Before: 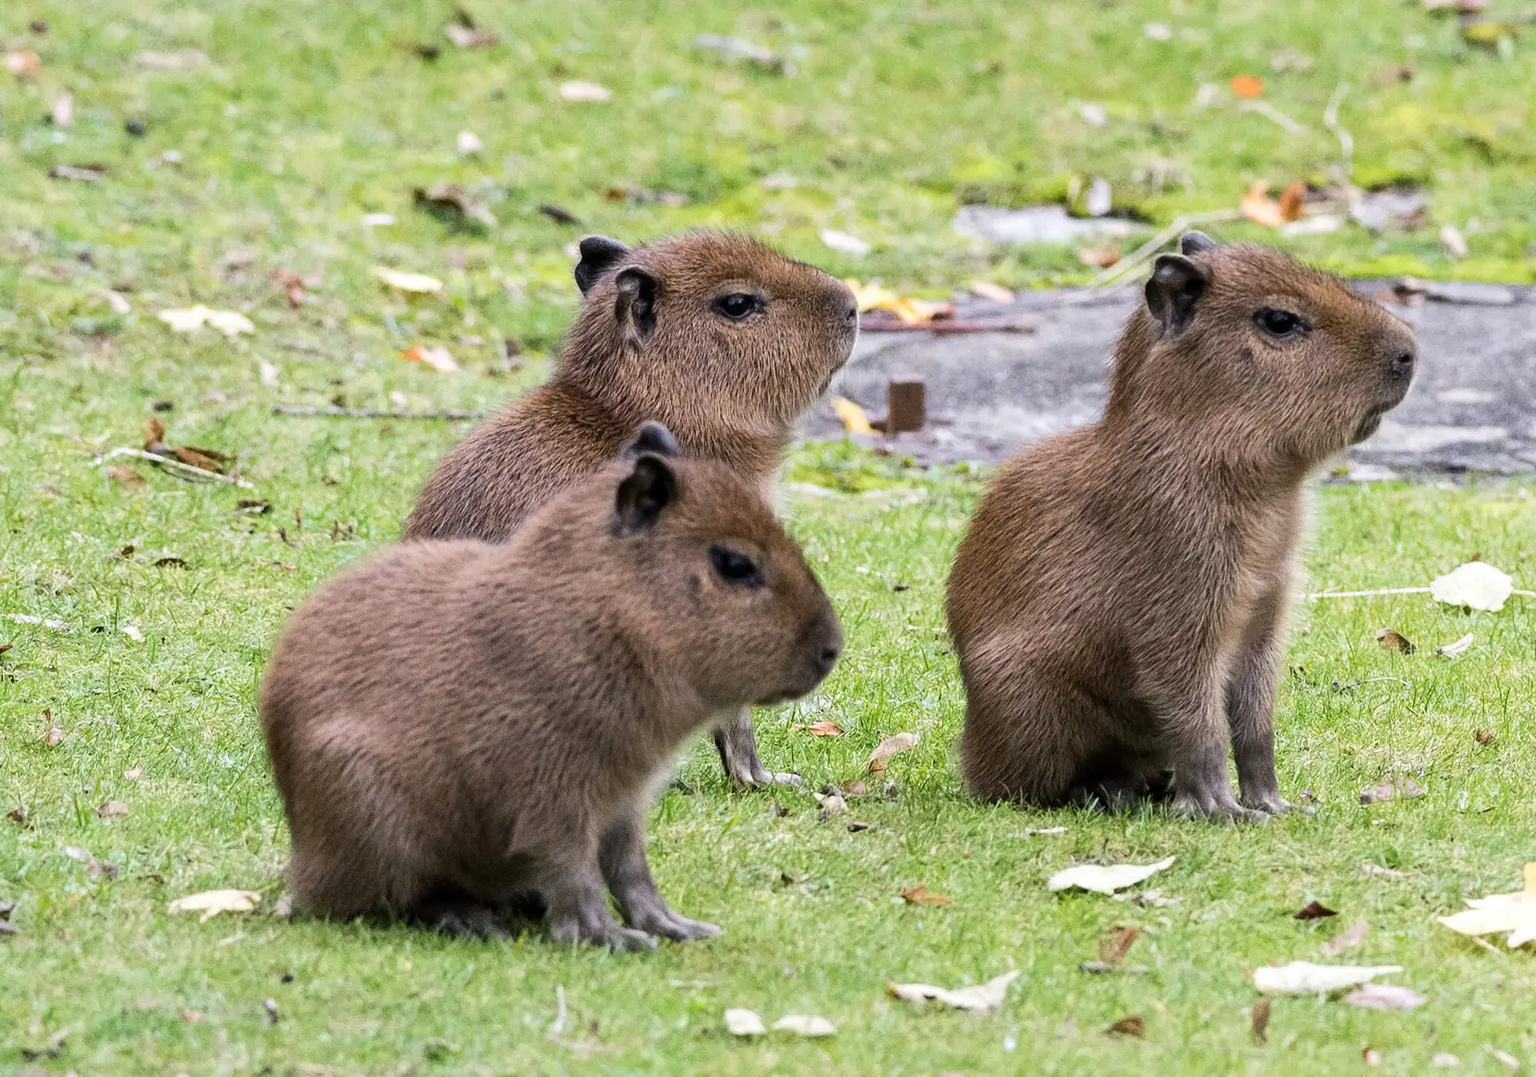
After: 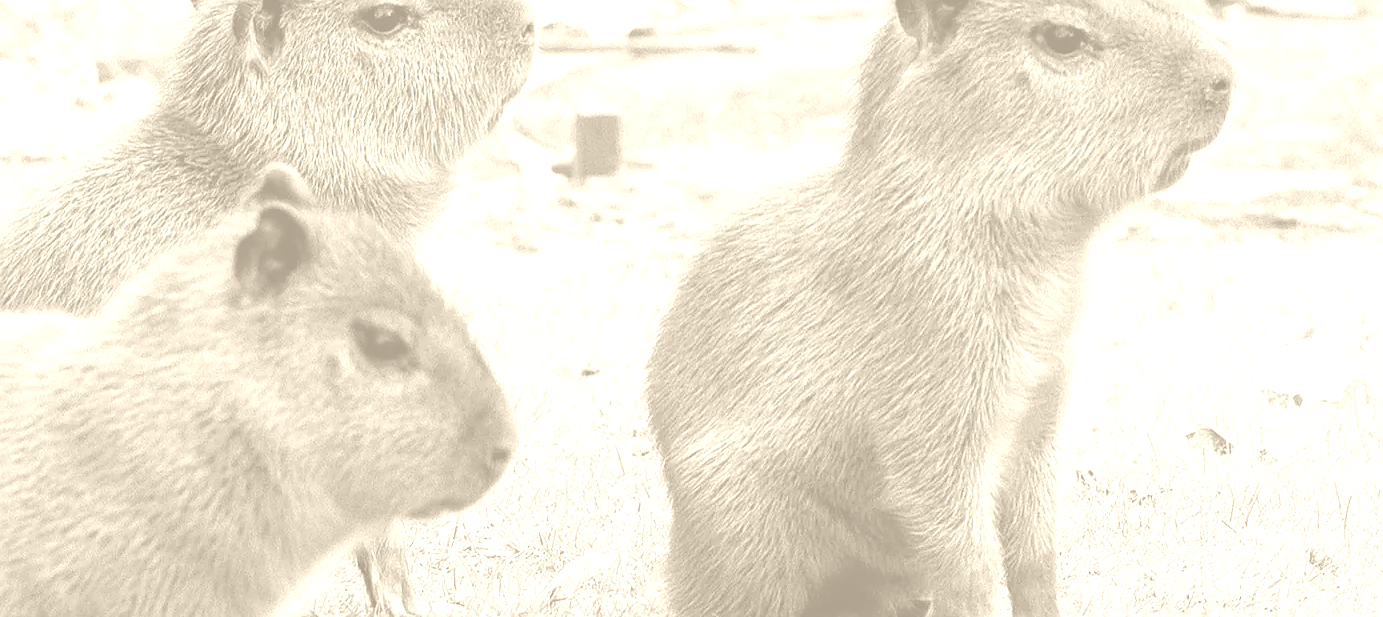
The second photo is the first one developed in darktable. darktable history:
crop and rotate: left 27.938%, top 27.046%, bottom 27.046%
sharpen: radius 0.969, amount 0.604
colorize: hue 36°, saturation 71%, lightness 80.79%
local contrast: highlights 100%, shadows 100%, detail 120%, midtone range 0.2
